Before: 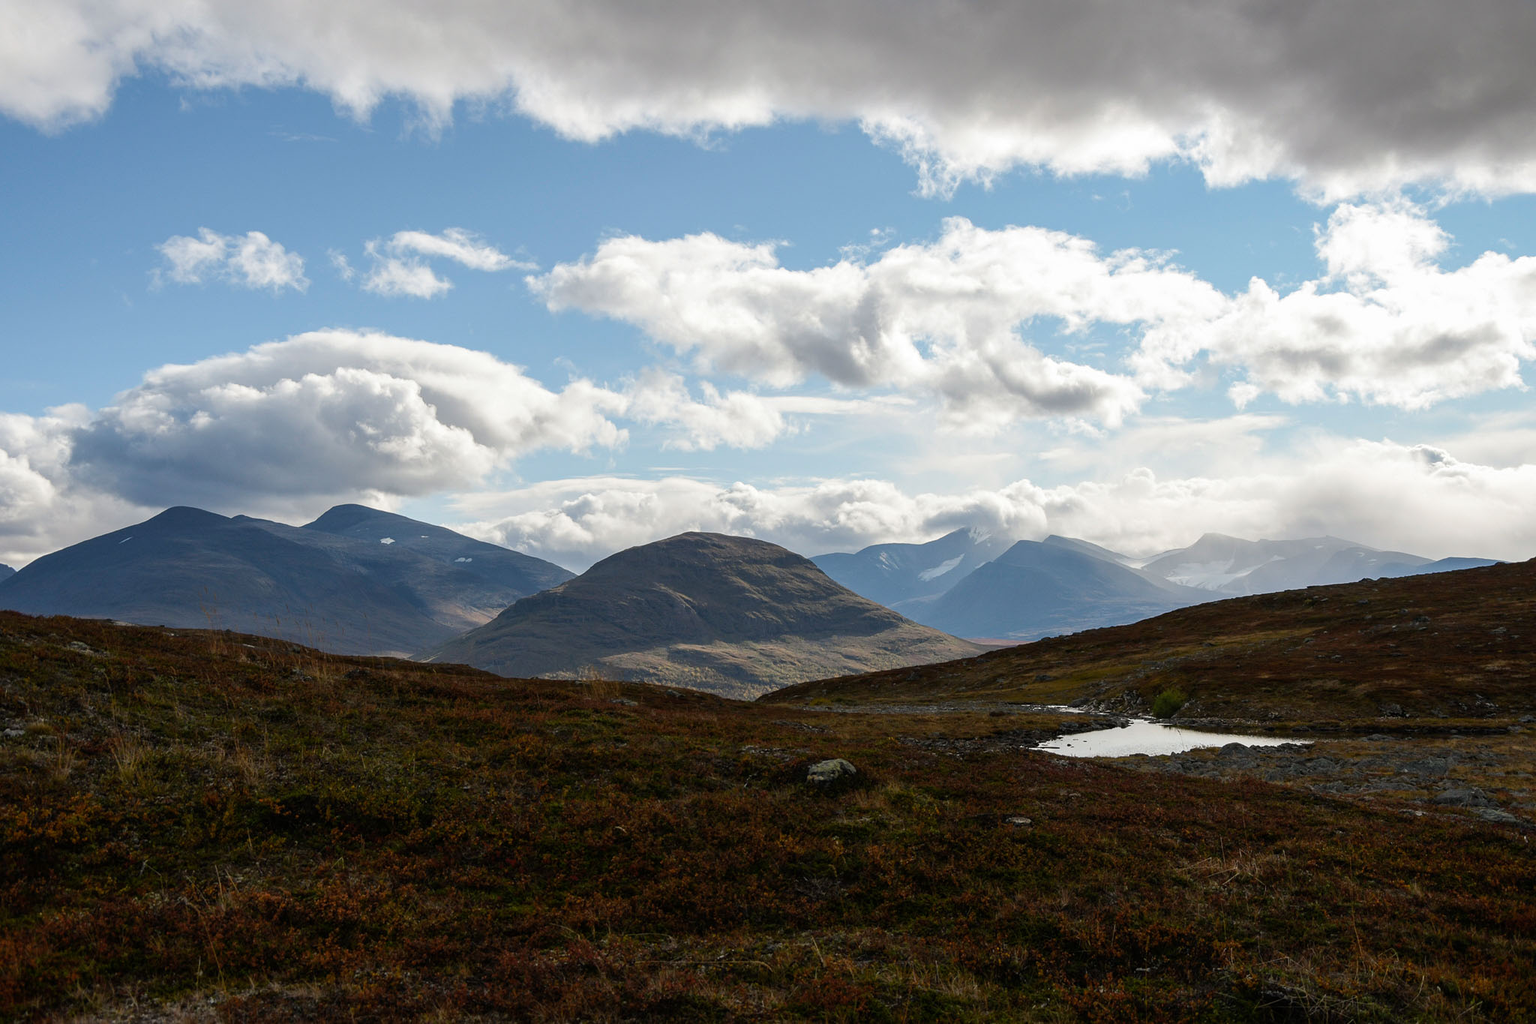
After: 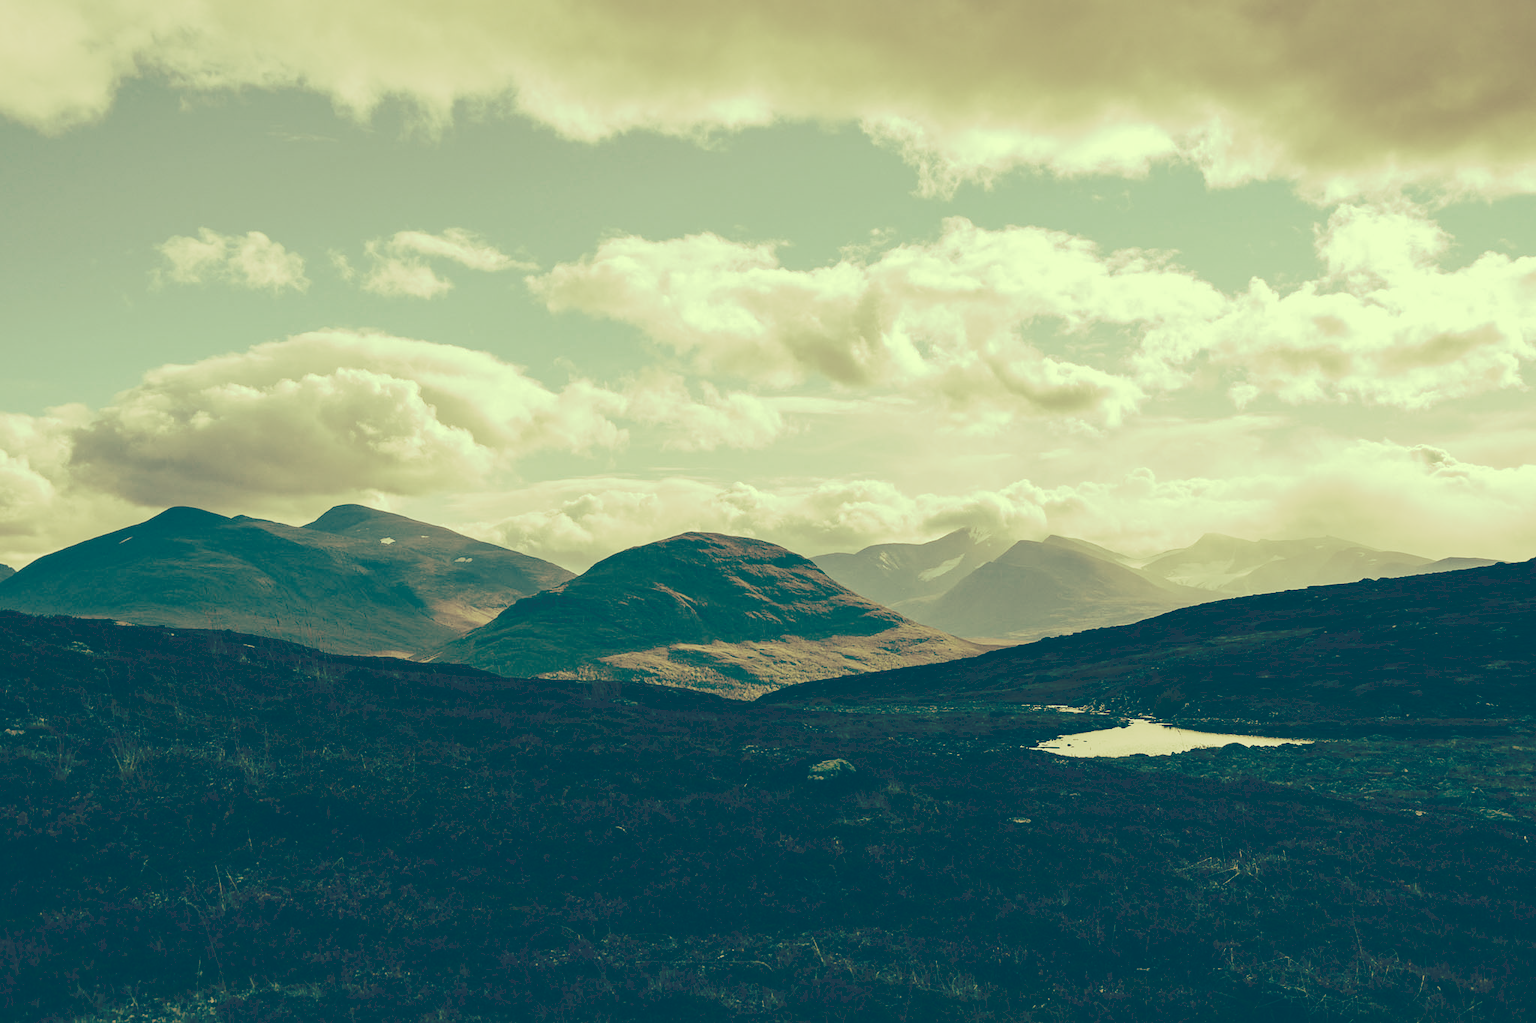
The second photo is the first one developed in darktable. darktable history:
tone curve: curves: ch0 [(0, 0) (0.003, 0.199) (0.011, 0.199) (0.025, 0.199) (0.044, 0.205) (0.069, 0.215) (0.1, 0.225) (0.136, 0.235) (0.177, 0.25) (0.224, 0.275) (0.277, 0.335) (0.335, 0.413) (0.399, 0.508) (0.468, 0.592) (0.543, 0.671) (0.623, 0.734) (0.709, 0.799) (0.801, 0.851) (0.898, 0.895) (1, 1)], preserve colors none
color look up table: target L [88.97, 92.72, 81.05, 70.03, 68.99, 58.12, 43.91, 47.13, 20.27, 201.17, 81.95, 75.04, 70.18, 62.7, 59.61, 62.45, 52.71, 53.78, 45.87, 45.71, 28.07, 14.83, 5.426, 96.97, 91.24, 73.23, 75.97, 71.37, 89.01, 69.92, 68.41, 65.24, 72.76, 51.28, 54.74, 43.5, 40.84, 38.04, 33.09, 17.64, 28.28, 12.37, 4.246, 83.79, 70.4, 66.26, 43.83, 49.25, 18.68], target a [-23.49, -15.82, -50.87, -55.38, -26.46, -52.76, -35.03, -29.56, -44.44, 0, -3.744, -7.246, 15.52, 24.72, 7.139, 33.6, 1.043, 15.54, 24.26, 36.94, -9.183, -23.84, -11.96, -10.3, -6.06, -12.44, 11.27, -17.8, -3.775, 20.43, -0.268, -5.756, 6.046, 5.52, 12.69, -4.125, 5.251, 28.12, -5.689, -49.18, 8.271, -33.64, -7.767, -56.38, -34.06, -39.12, -23.23, -7.735, -43.11], target b [60.11, 49.36, 57.66, 38.06, 42.51, 38.68, 21.94, 19.7, -9.465, -0.001, 44.79, 61.64, 48.3, 49.27, 37.57, 33.43, 21.87, 25.99, 27.62, 25.21, 3.219, -18.14, -33.35, 35.59, 35.99, 37.75, 37.67, 12.07, 36.74, 30, 29.2, 0.336, 13.13, 5.665, 14.27, -5.346, 5.766, 5.371, 2.555, -15.73, -18.27, -26.57, -35.9, 27.94, 35.75, 12.74, 9.221, 8.774, -14.48], num patches 49
